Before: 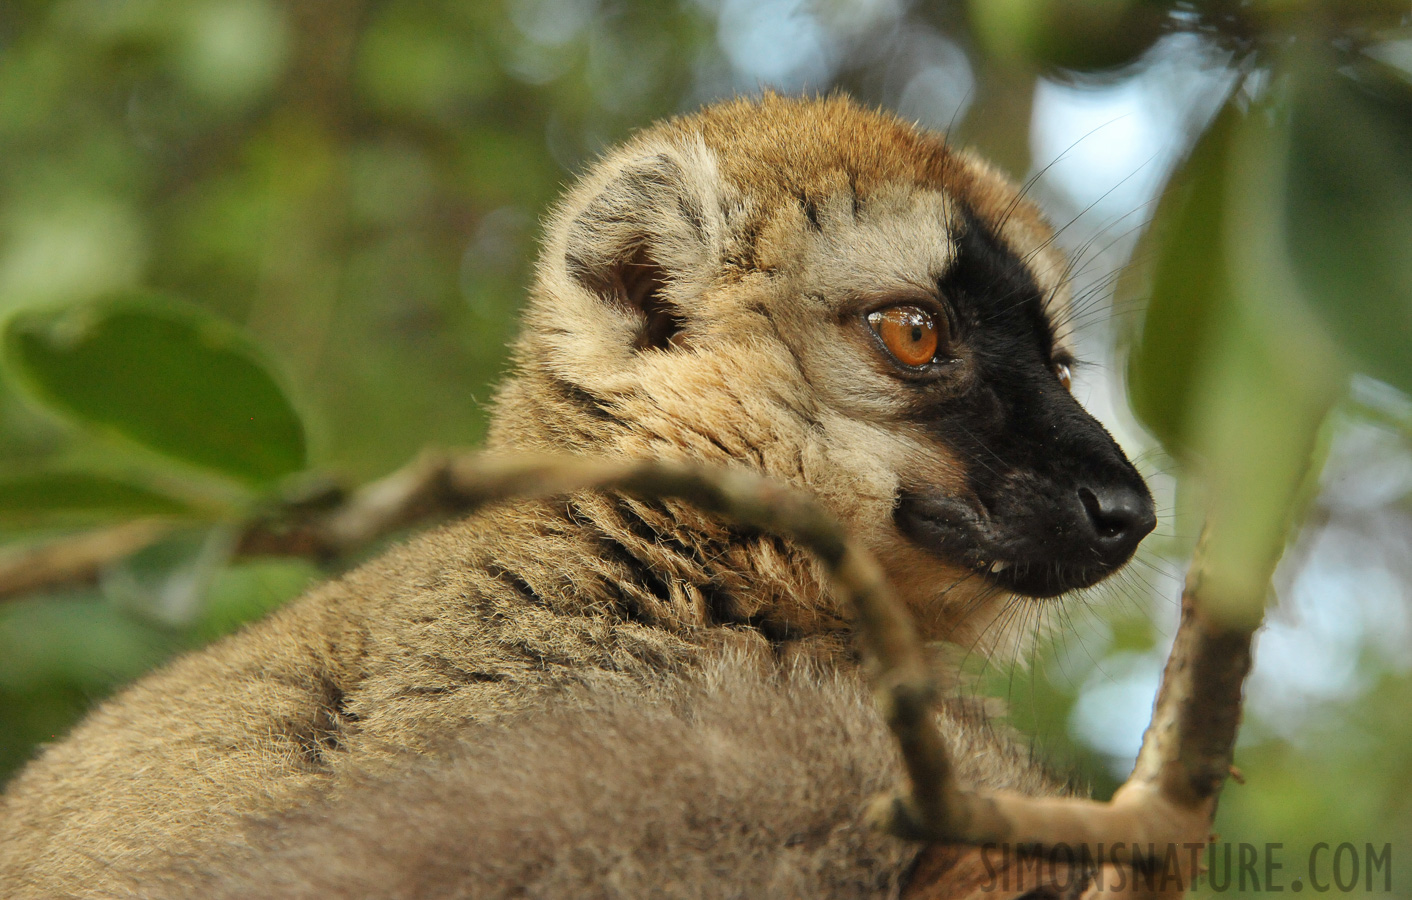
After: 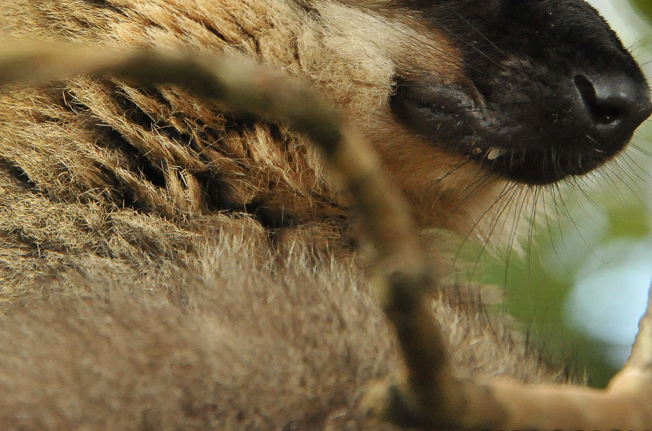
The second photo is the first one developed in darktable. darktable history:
crop: left 35.741%, top 45.895%, right 18.074%, bottom 6.131%
